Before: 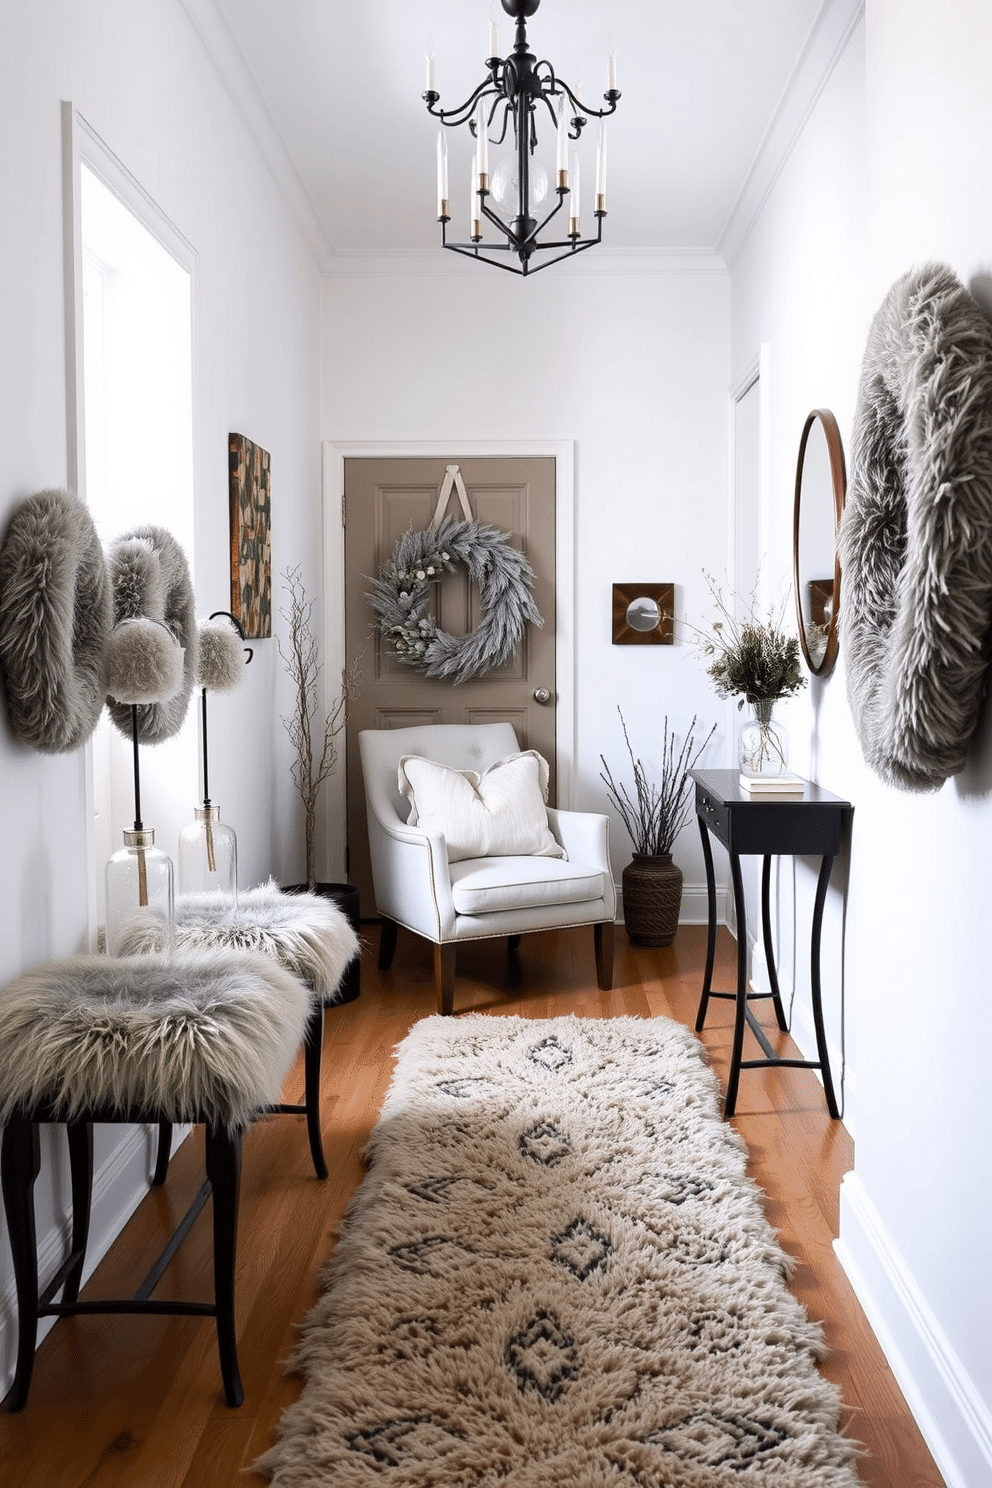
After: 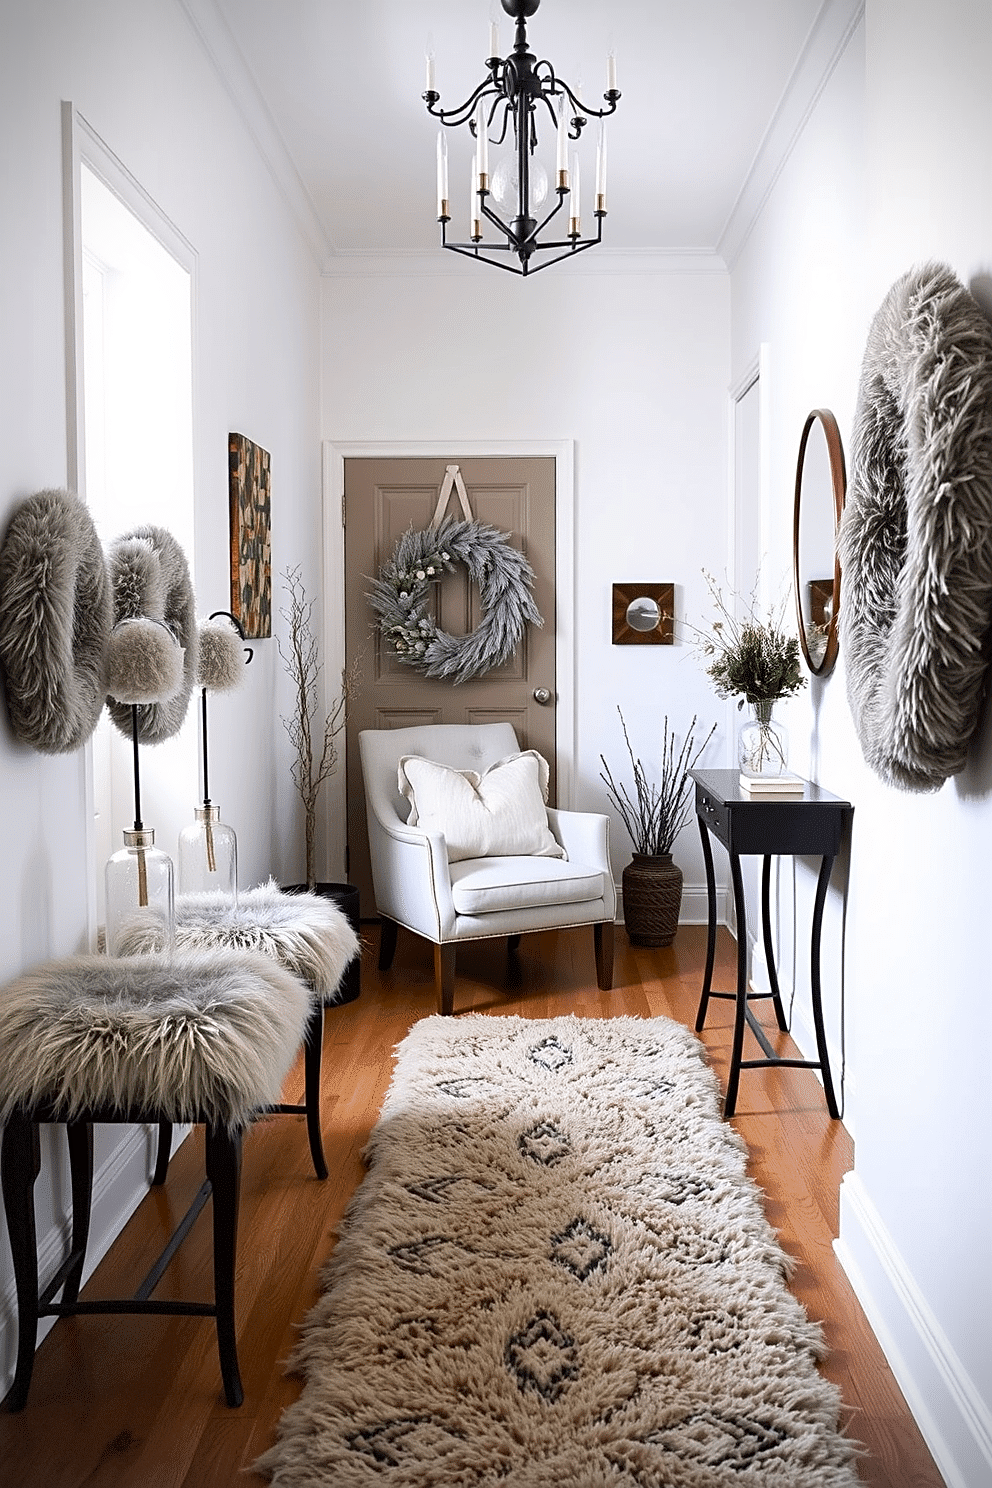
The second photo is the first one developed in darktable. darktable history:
contrast brightness saturation: saturation 0.124
sharpen: amount 0.491
vignetting: dithering 8-bit output
